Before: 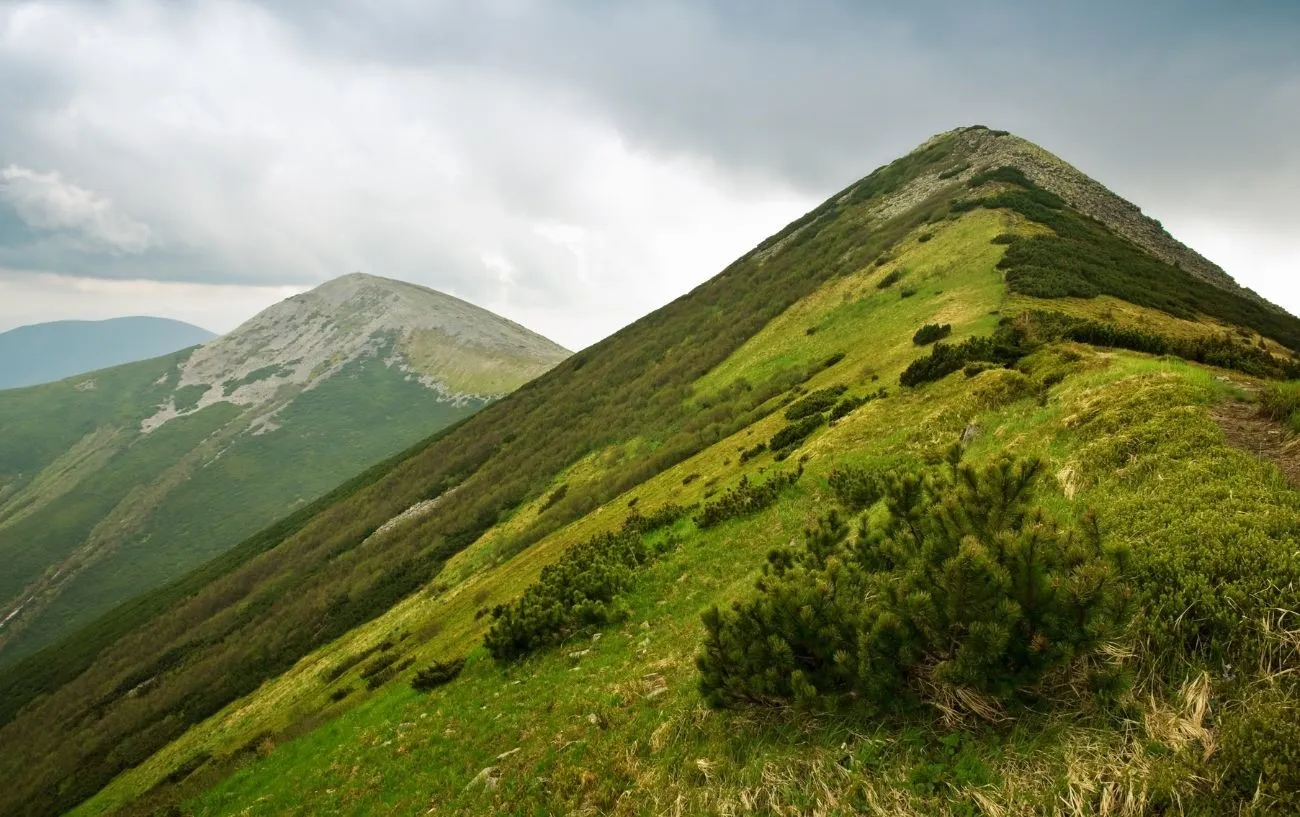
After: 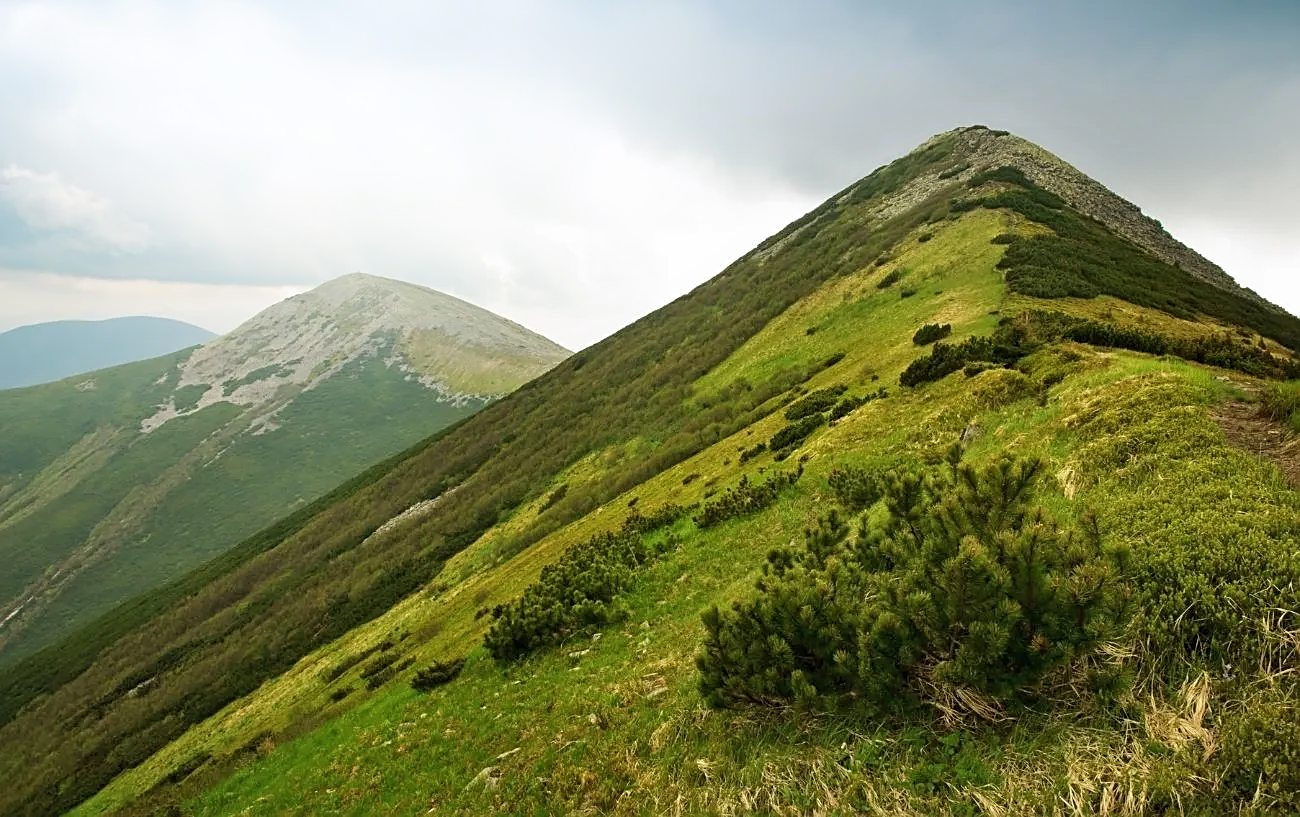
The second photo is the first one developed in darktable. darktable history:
sharpen: on, module defaults
shadows and highlights: highlights 70.74, soften with gaussian
